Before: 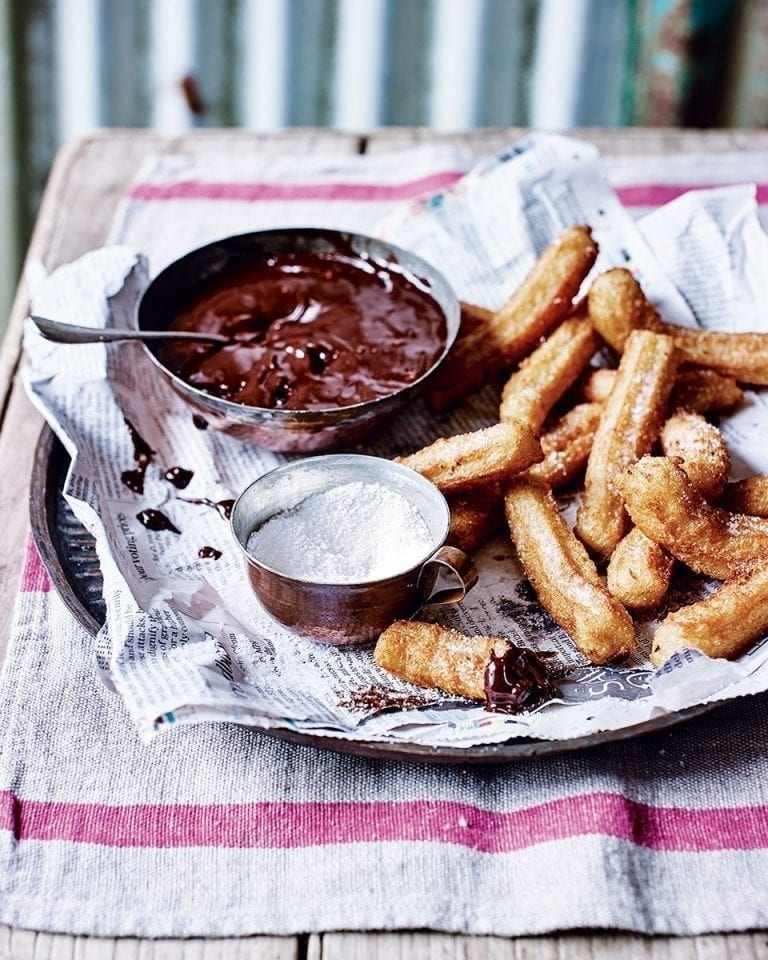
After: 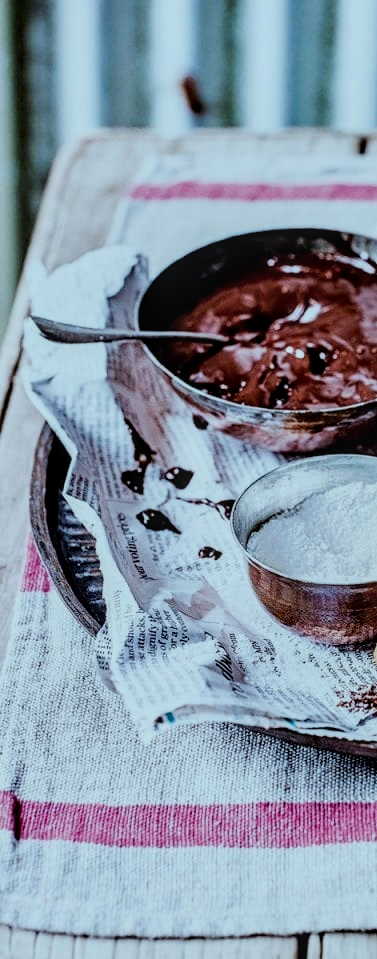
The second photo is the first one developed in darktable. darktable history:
crop and rotate: left 0%, top 0%, right 50.845%
contrast equalizer: octaves 7, y [[0.524 ×6], [0.512 ×6], [0.379 ×6], [0 ×6], [0 ×6]]
color correction: highlights a* -10.04, highlights b* -10.37
rgb levels: preserve colors max RGB
filmic rgb: black relative exposure -7.65 EV, white relative exposure 4.56 EV, hardness 3.61
local contrast: on, module defaults
